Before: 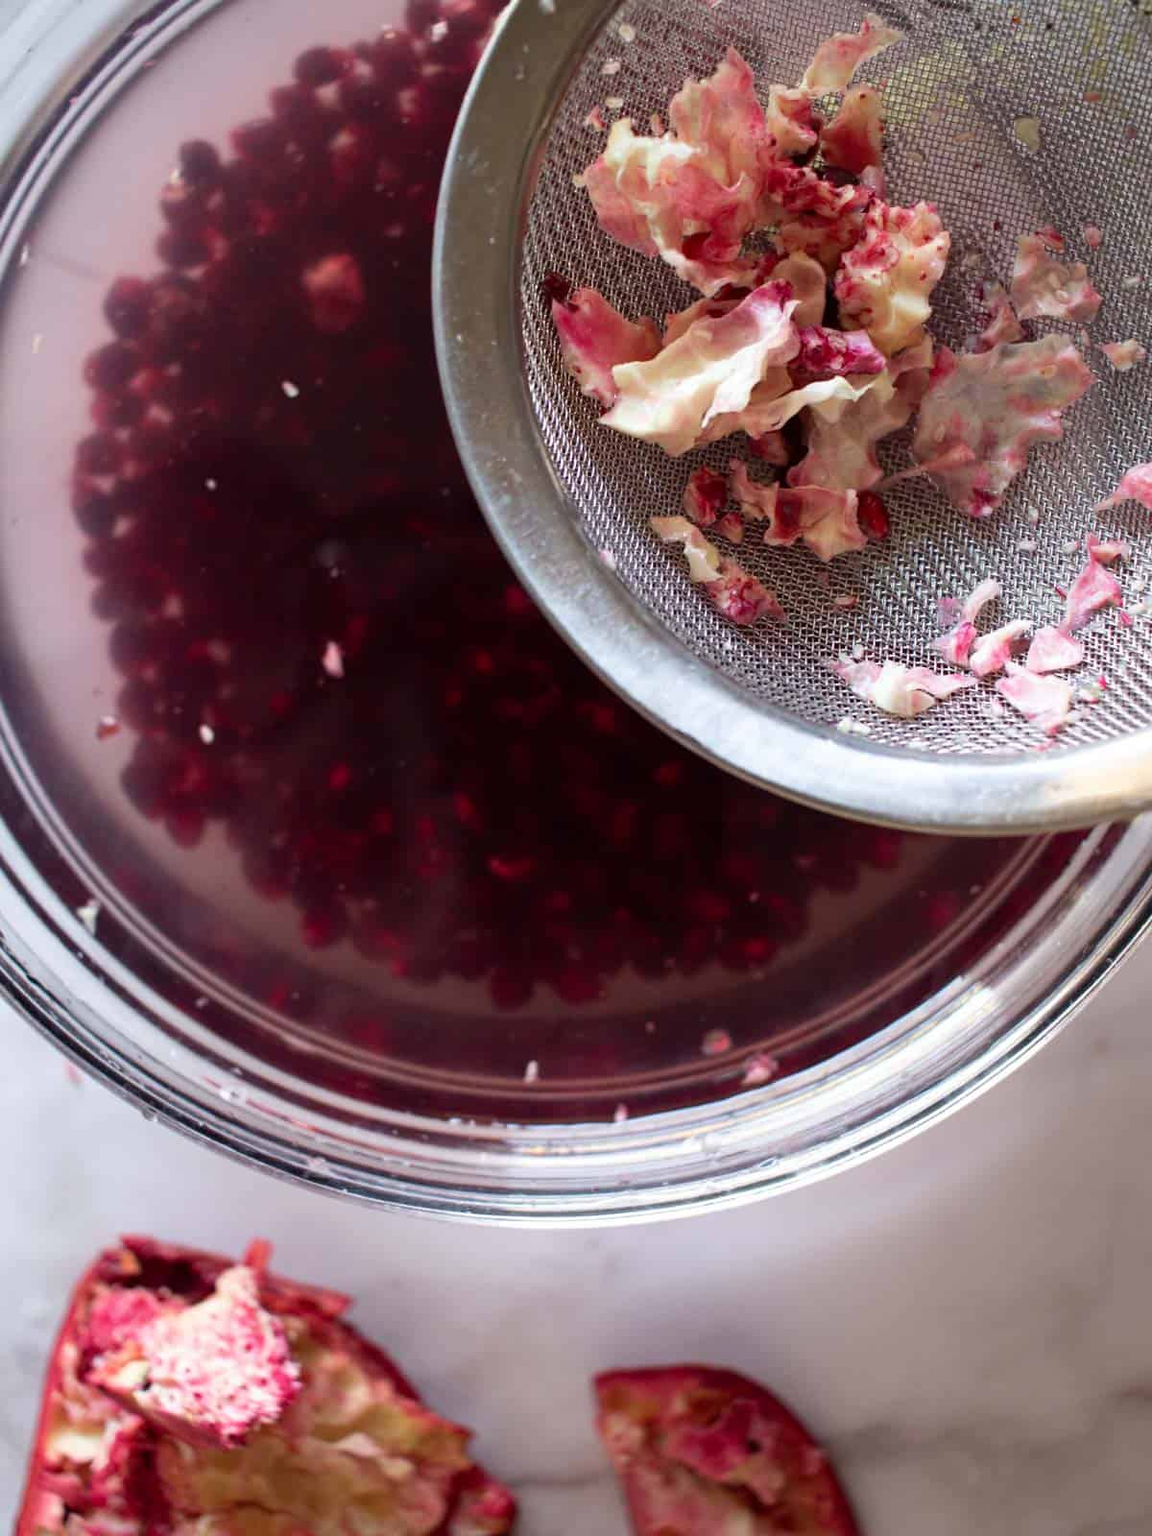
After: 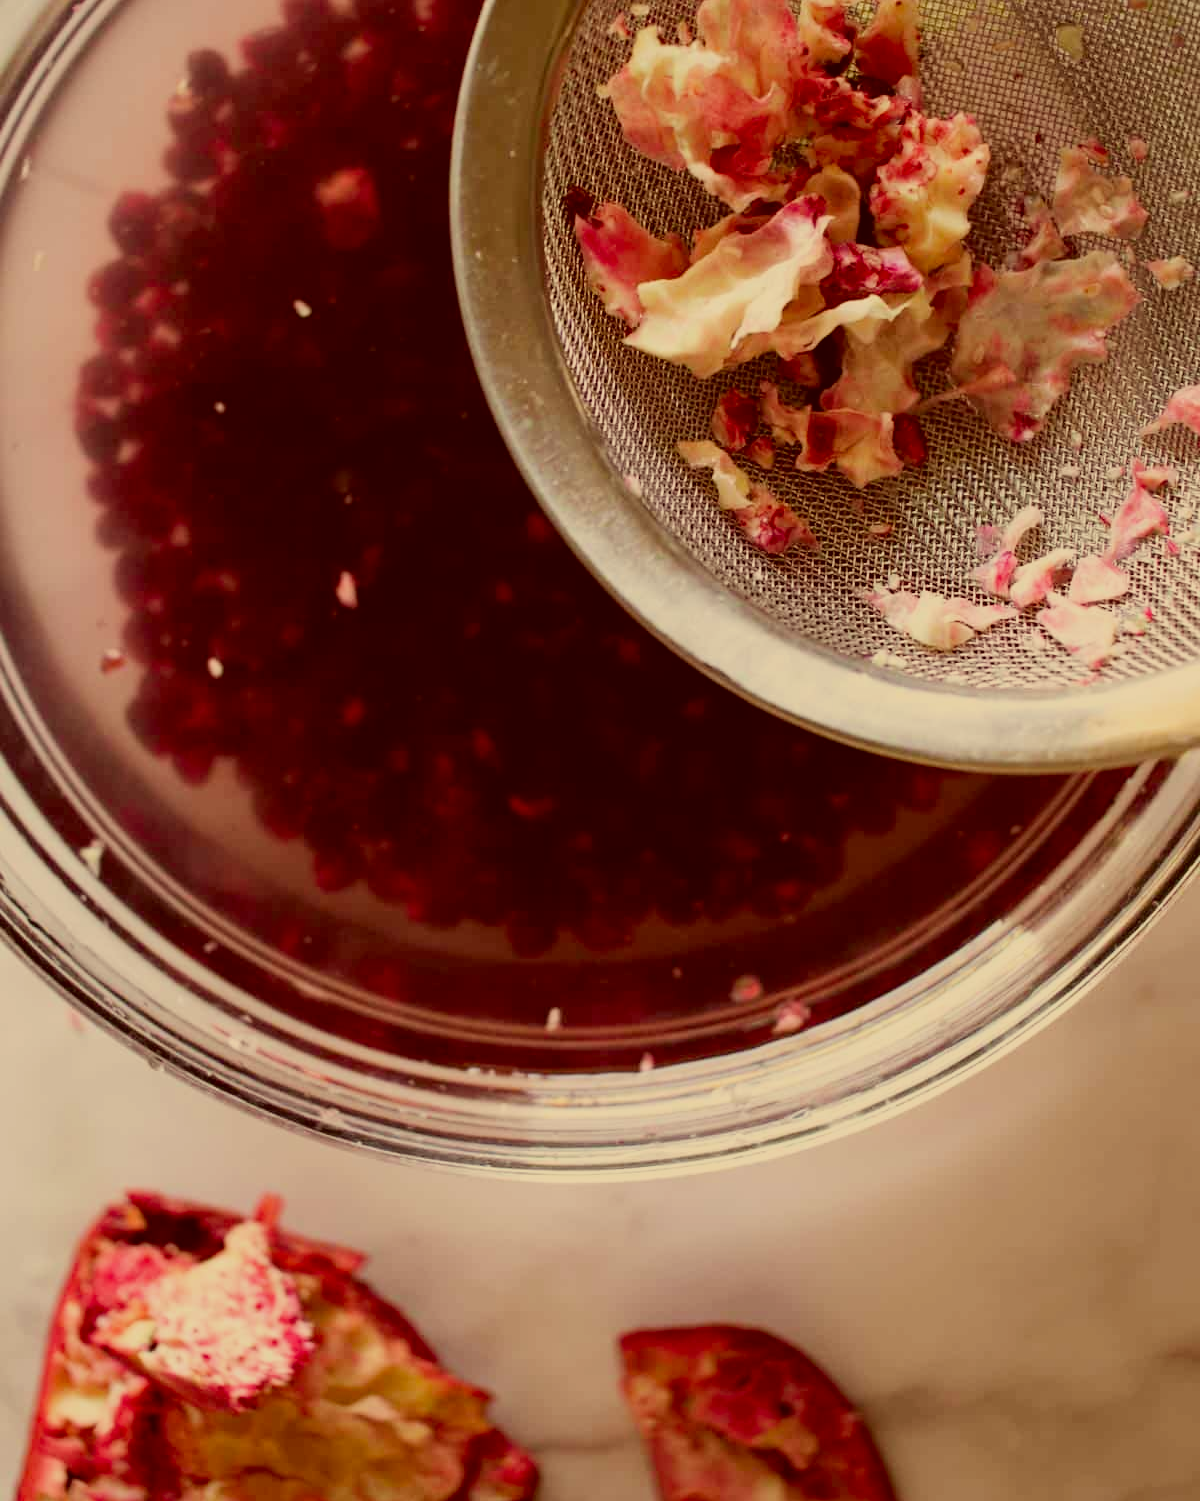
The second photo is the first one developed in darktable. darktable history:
filmic rgb: black relative exposure -16 EV, white relative exposure 4.96 EV, threshold 2.99 EV, hardness 6.21, enable highlight reconstruction true
color correction: highlights a* 1.11, highlights b* 24.73, shadows a* 15.38, shadows b* 24.88
crop and rotate: top 6.177%
